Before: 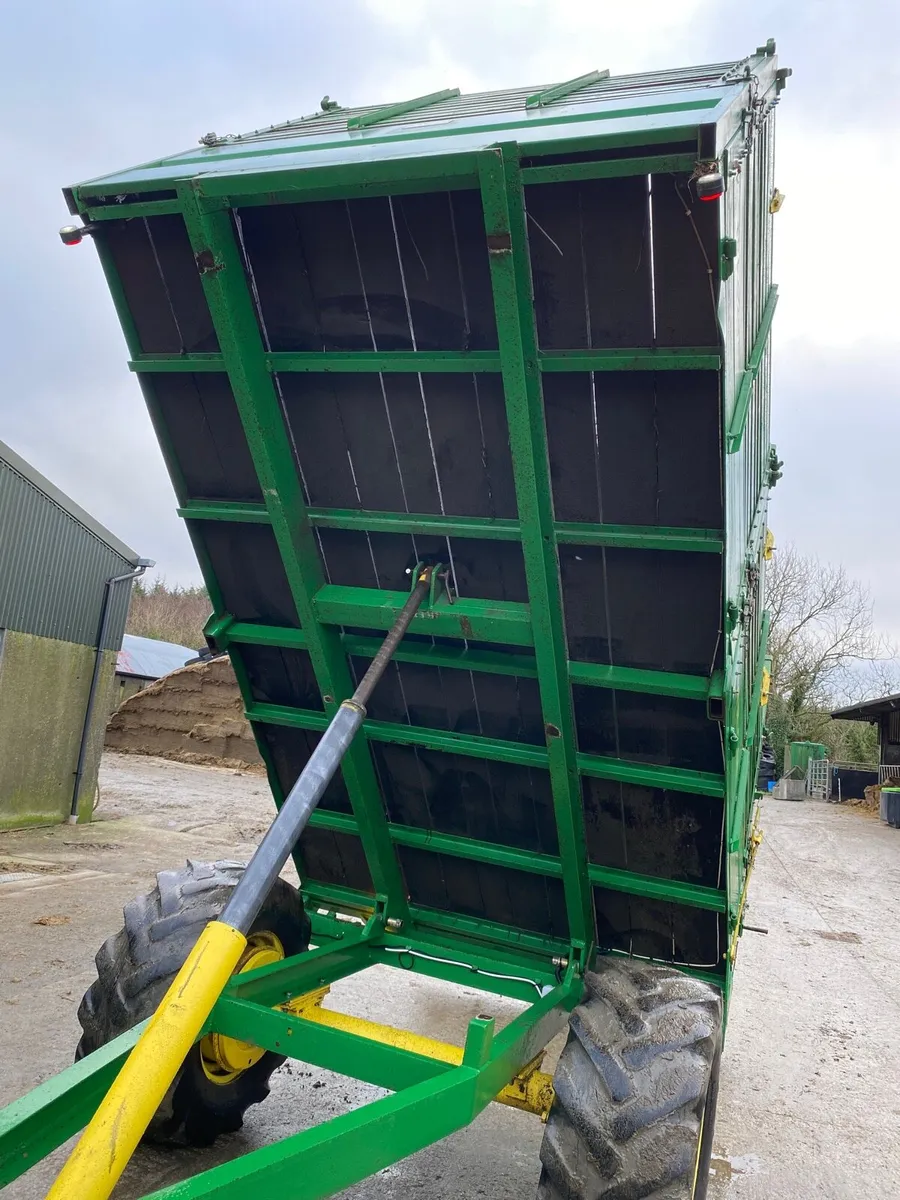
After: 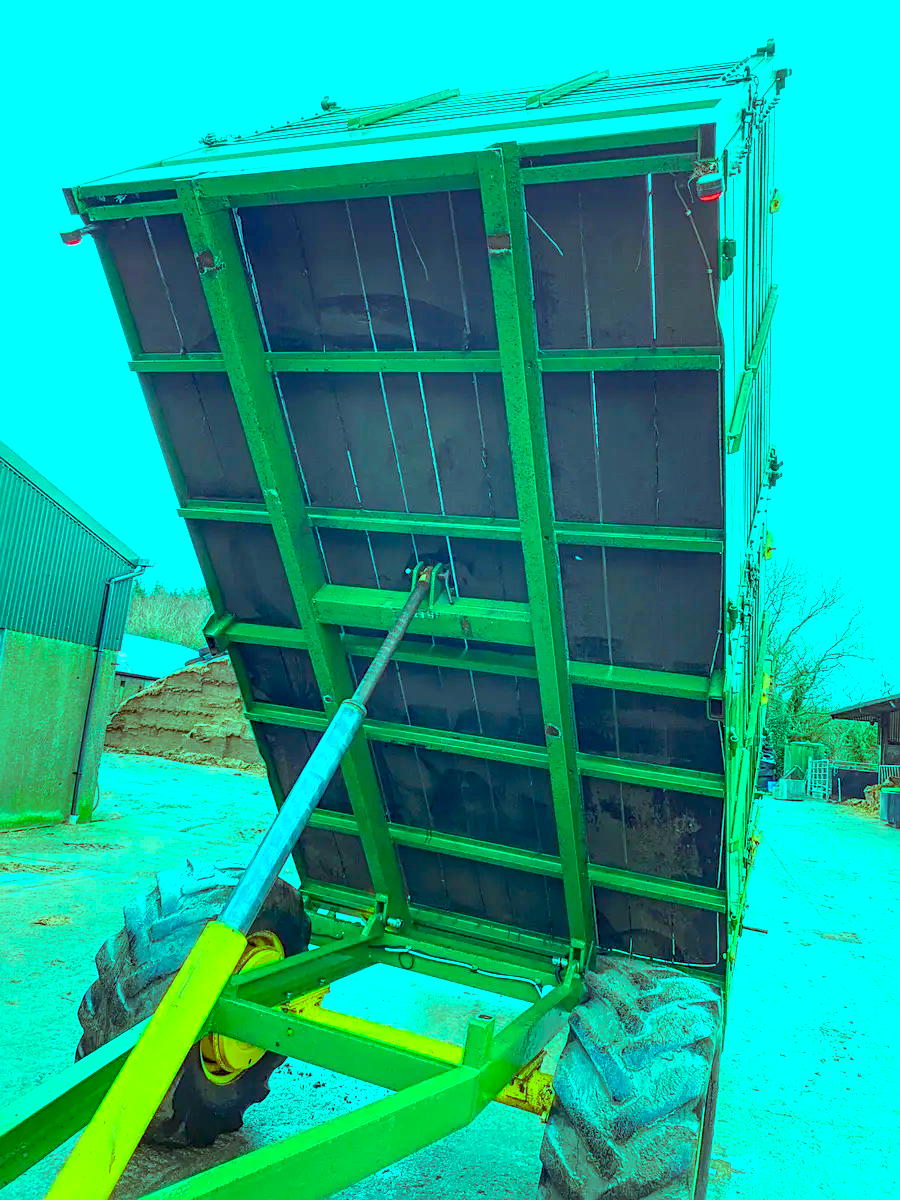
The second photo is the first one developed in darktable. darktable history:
local contrast: detail 130%
sharpen: on, module defaults
color balance rgb: shadows lift › luminance -7.558%, shadows lift › chroma 2.382%, shadows lift › hue 165.18°, highlights gain › luminance 19.986%, highlights gain › chroma 13.098%, highlights gain › hue 172.41°, perceptual saturation grading › global saturation 35.879%, hue shift -1.56°, contrast -21.218%
exposure: black level correction 0, exposure 1.1 EV, compensate highlight preservation false
